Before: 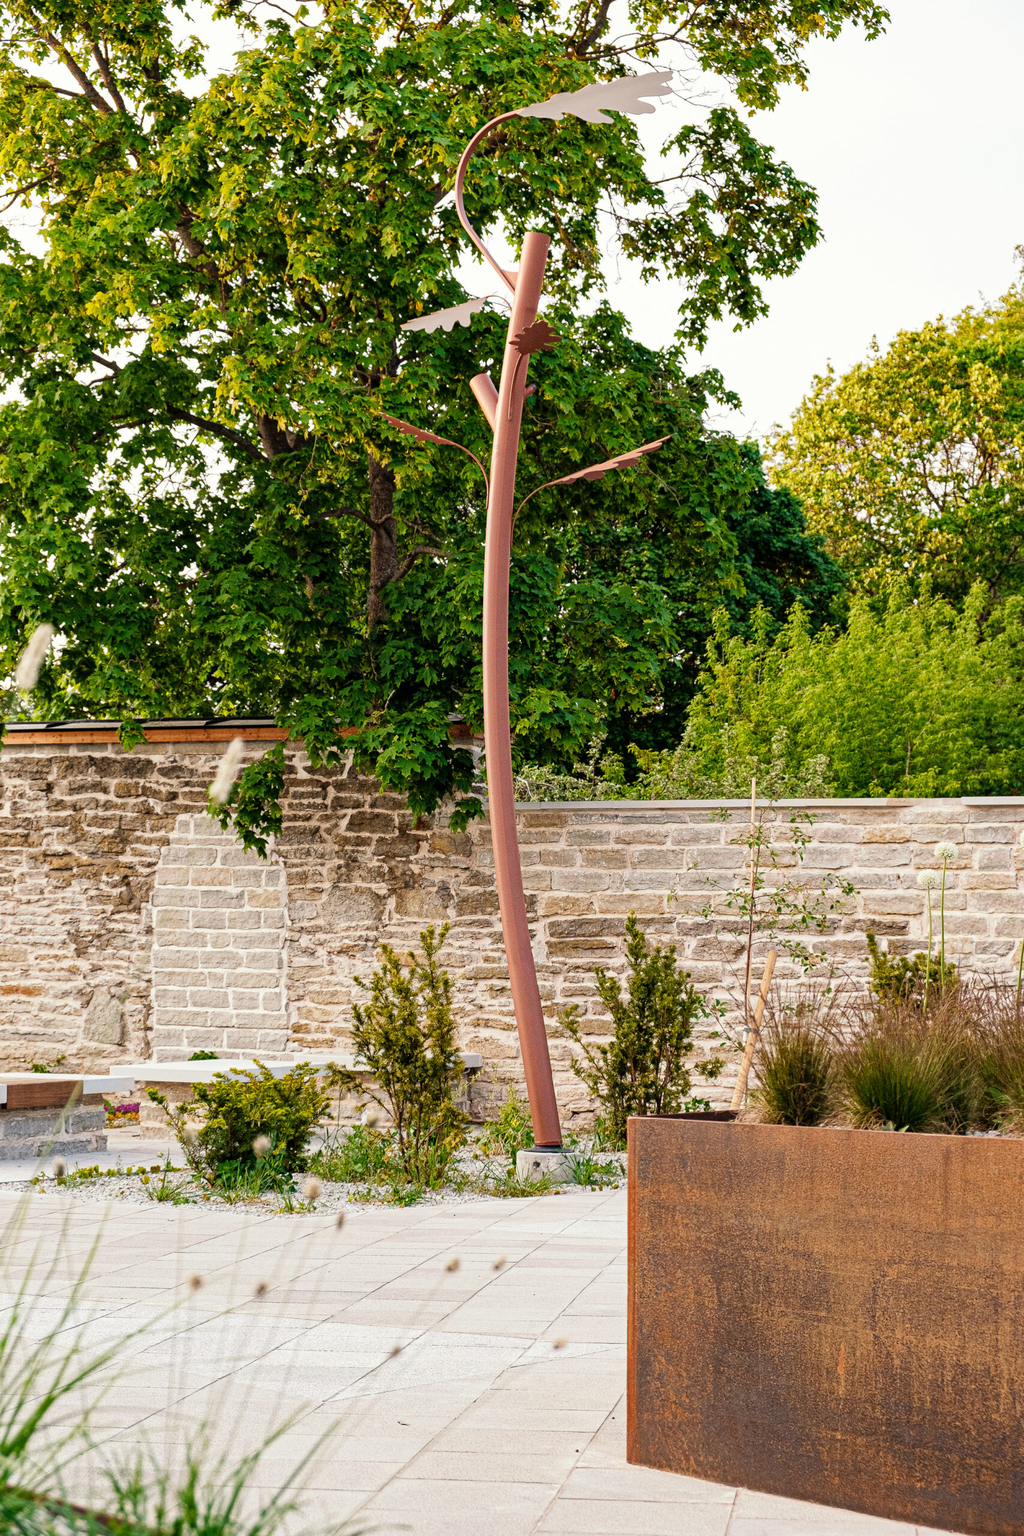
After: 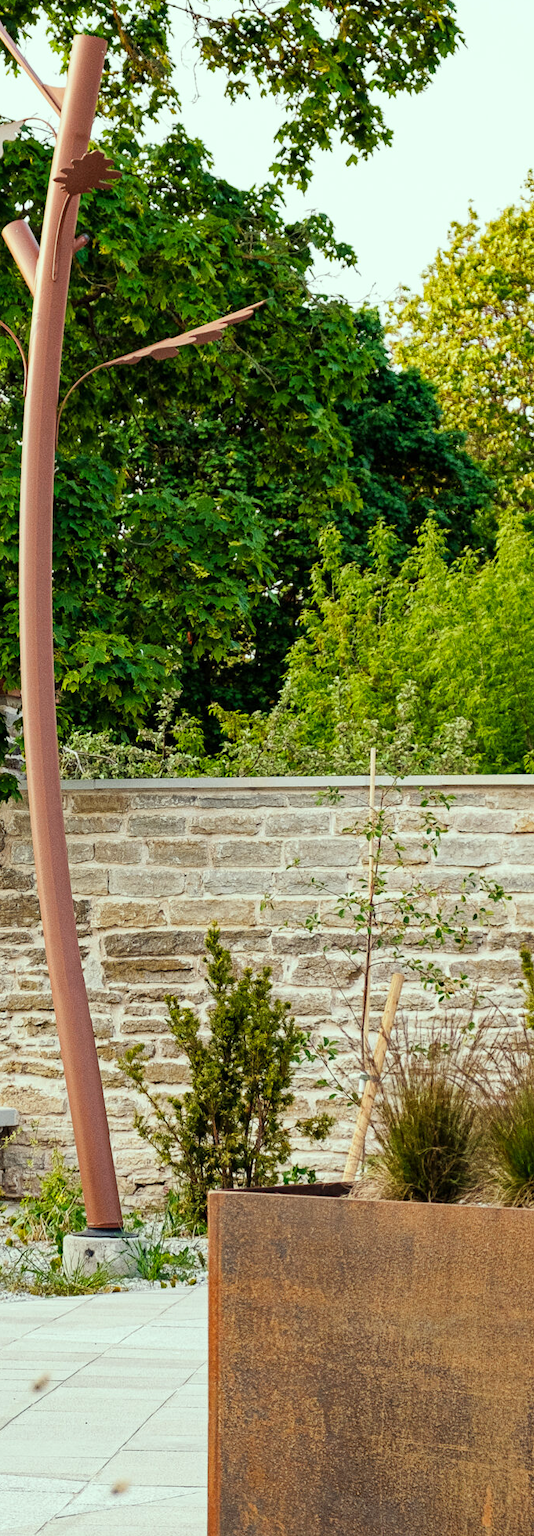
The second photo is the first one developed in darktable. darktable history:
color correction: highlights a* -8, highlights b* 3.1
crop: left 45.721%, top 13.393%, right 14.118%, bottom 10.01%
white balance: red 0.986, blue 1.01
